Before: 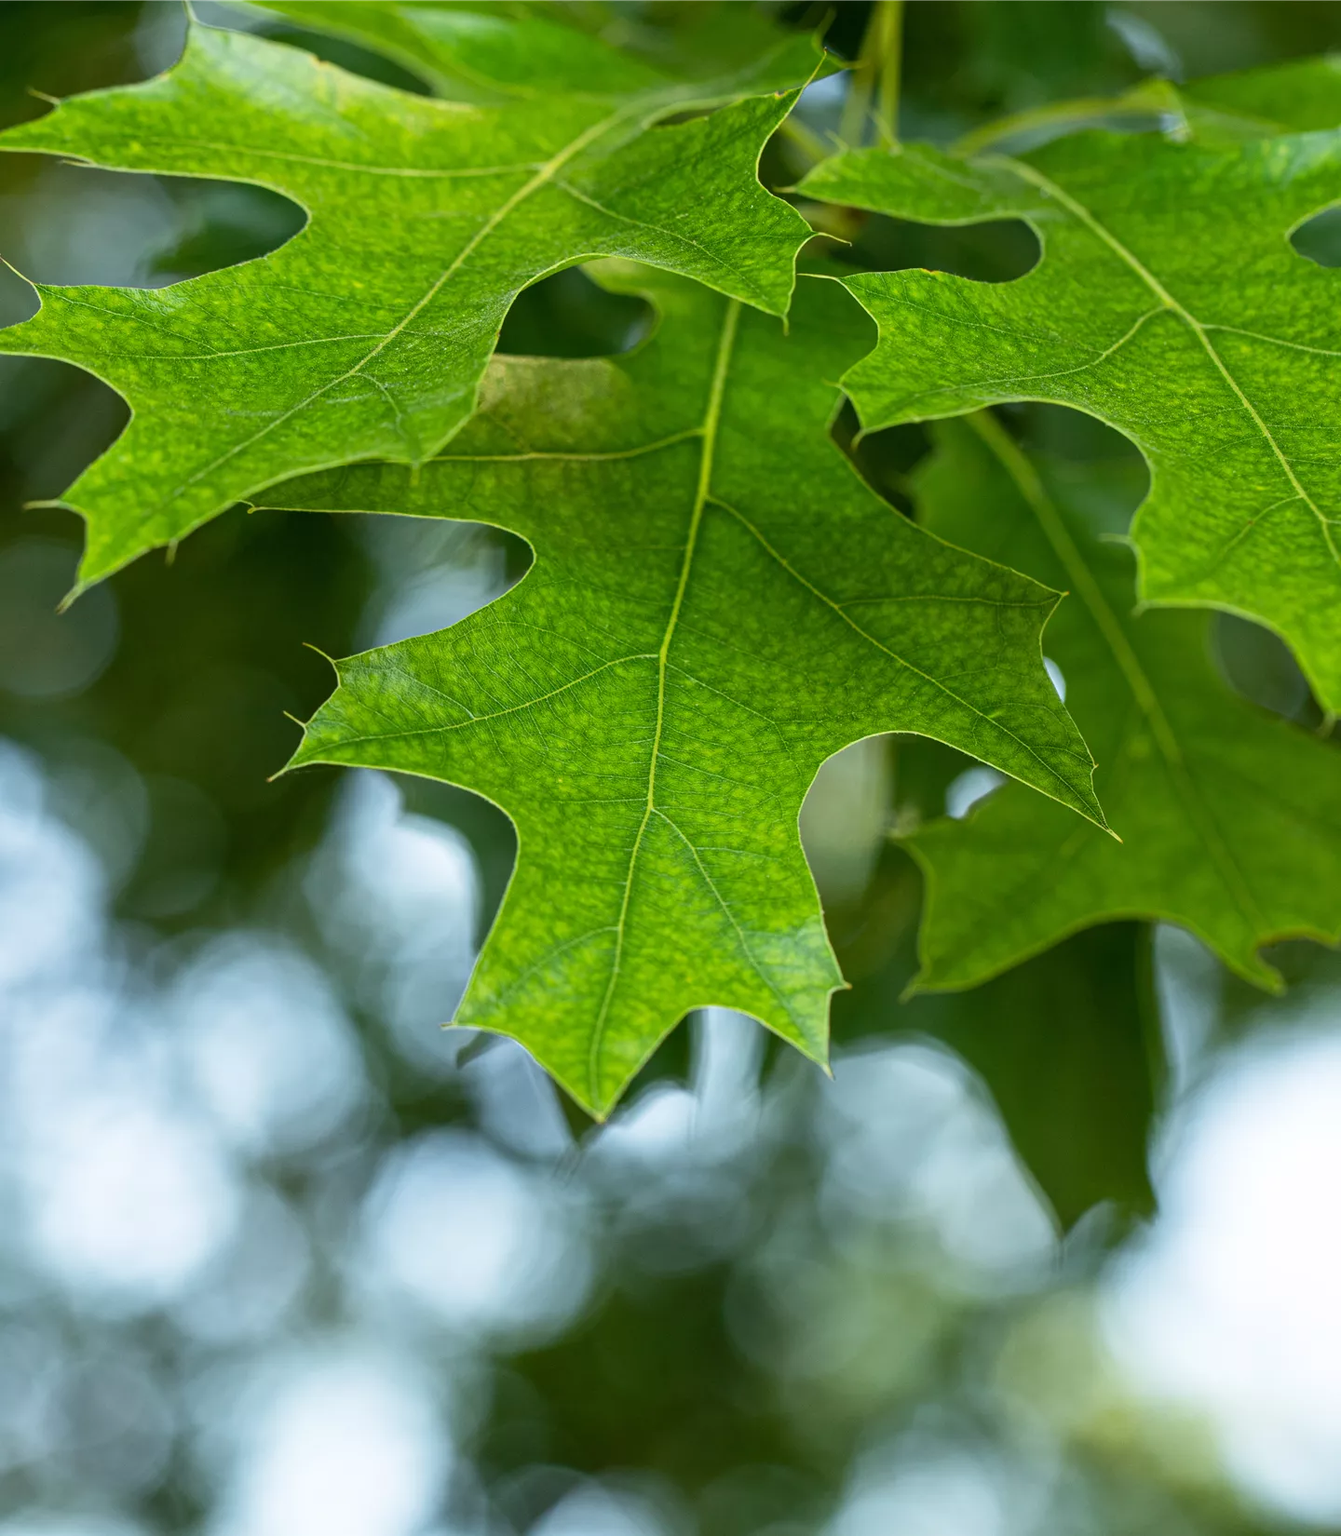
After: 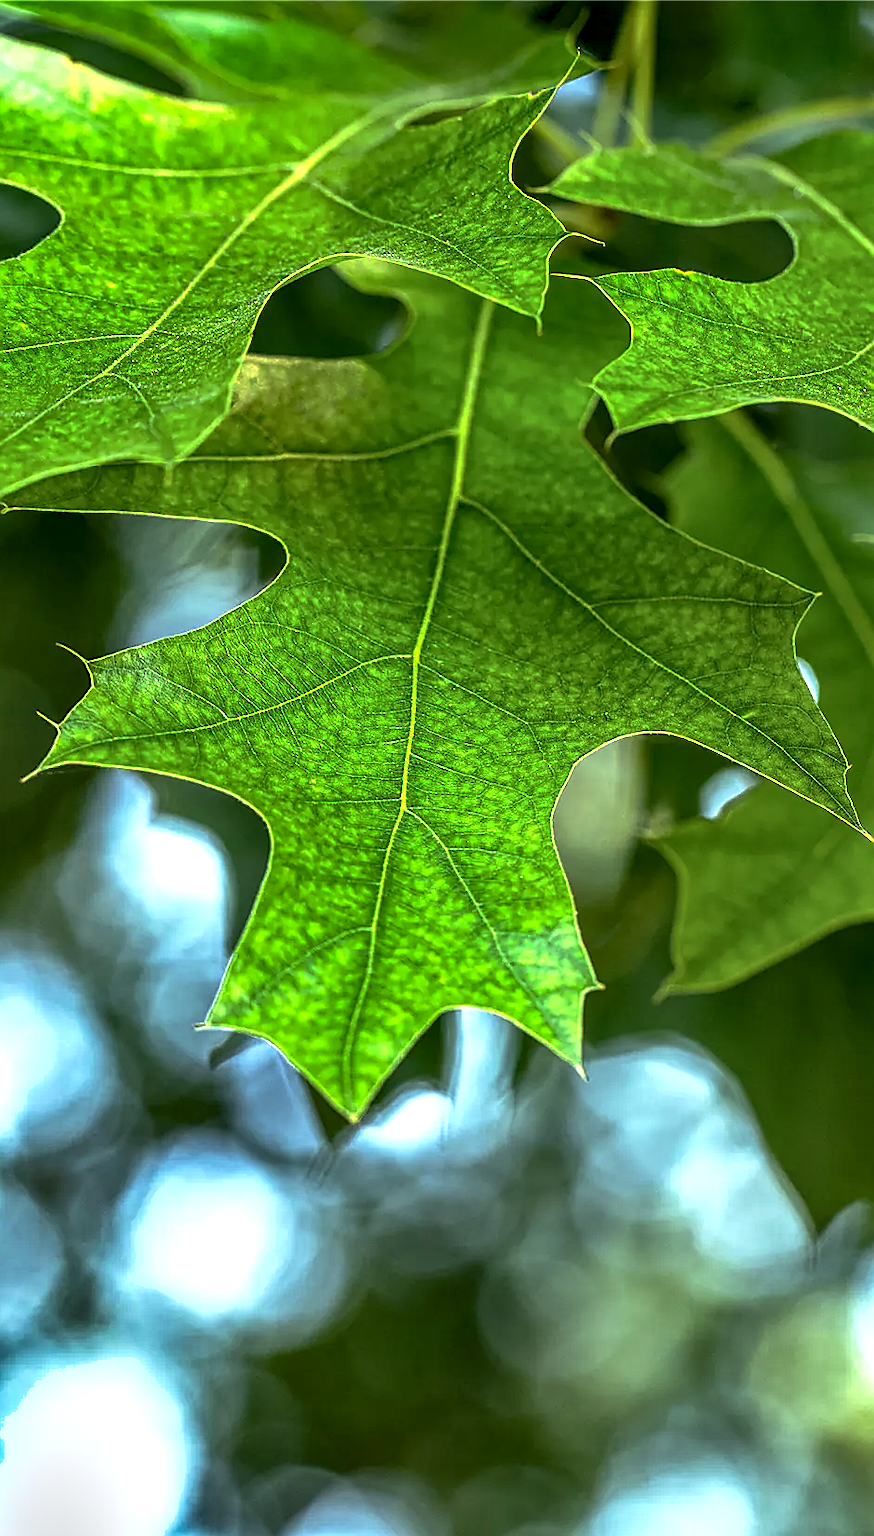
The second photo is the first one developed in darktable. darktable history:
color zones: curves: ch0 [(0, 0.5) (0.143, 0.5) (0.286, 0.5) (0.429, 0.495) (0.571, 0.437) (0.714, 0.44) (0.857, 0.496) (1, 0.5)]
base curve: curves: ch0 [(0, 0) (0.595, 0.418) (1, 1)], preserve colors none
exposure: exposure 0.748 EV, compensate highlight preservation false
local contrast: highlights 26%, detail 150%
shadows and highlights: white point adjustment 0.831, soften with gaussian
levels: levels [0, 0.498, 0.996]
sharpen: radius 1.407, amount 1.239, threshold 0.76
crop and rotate: left 18.432%, right 16.348%
